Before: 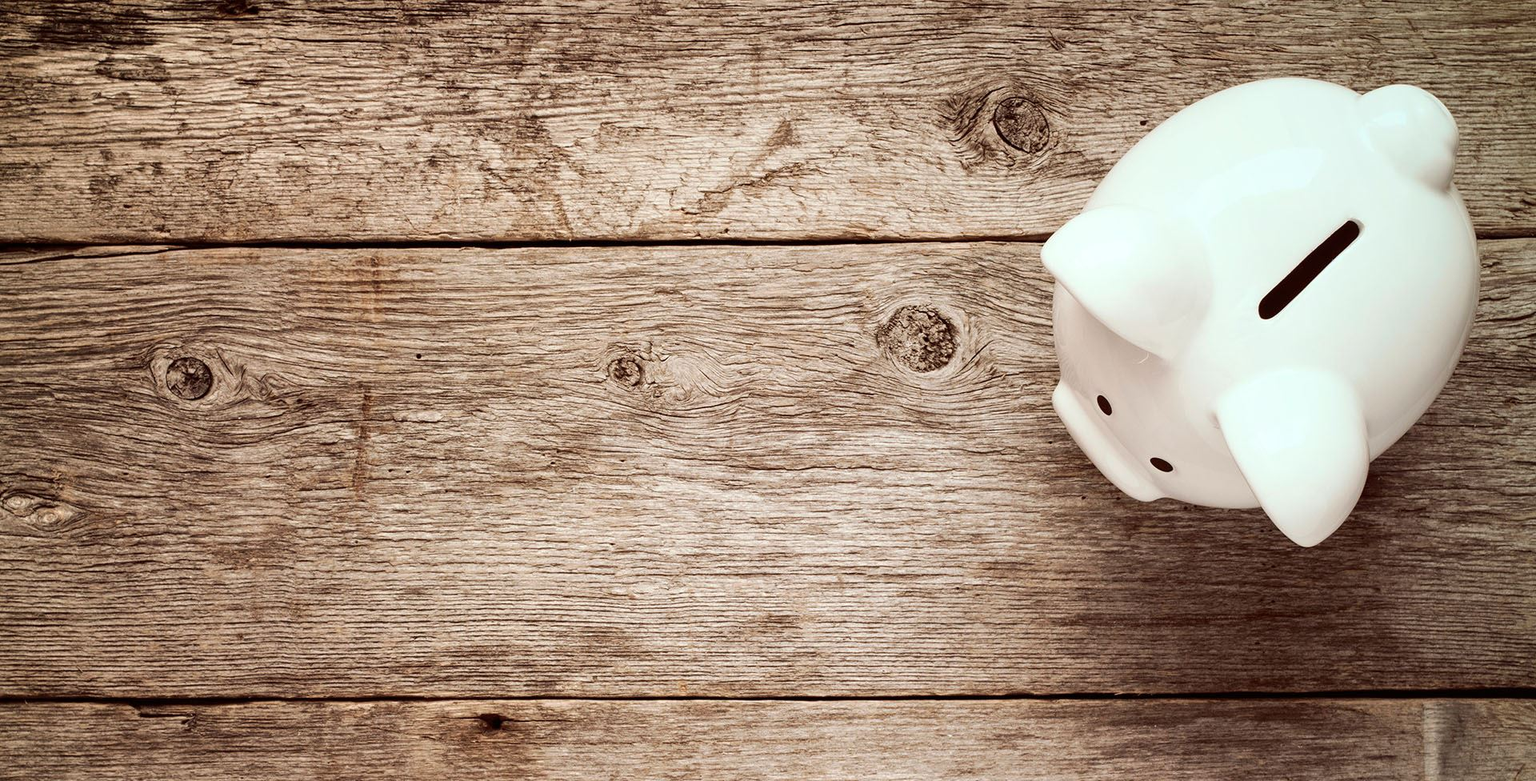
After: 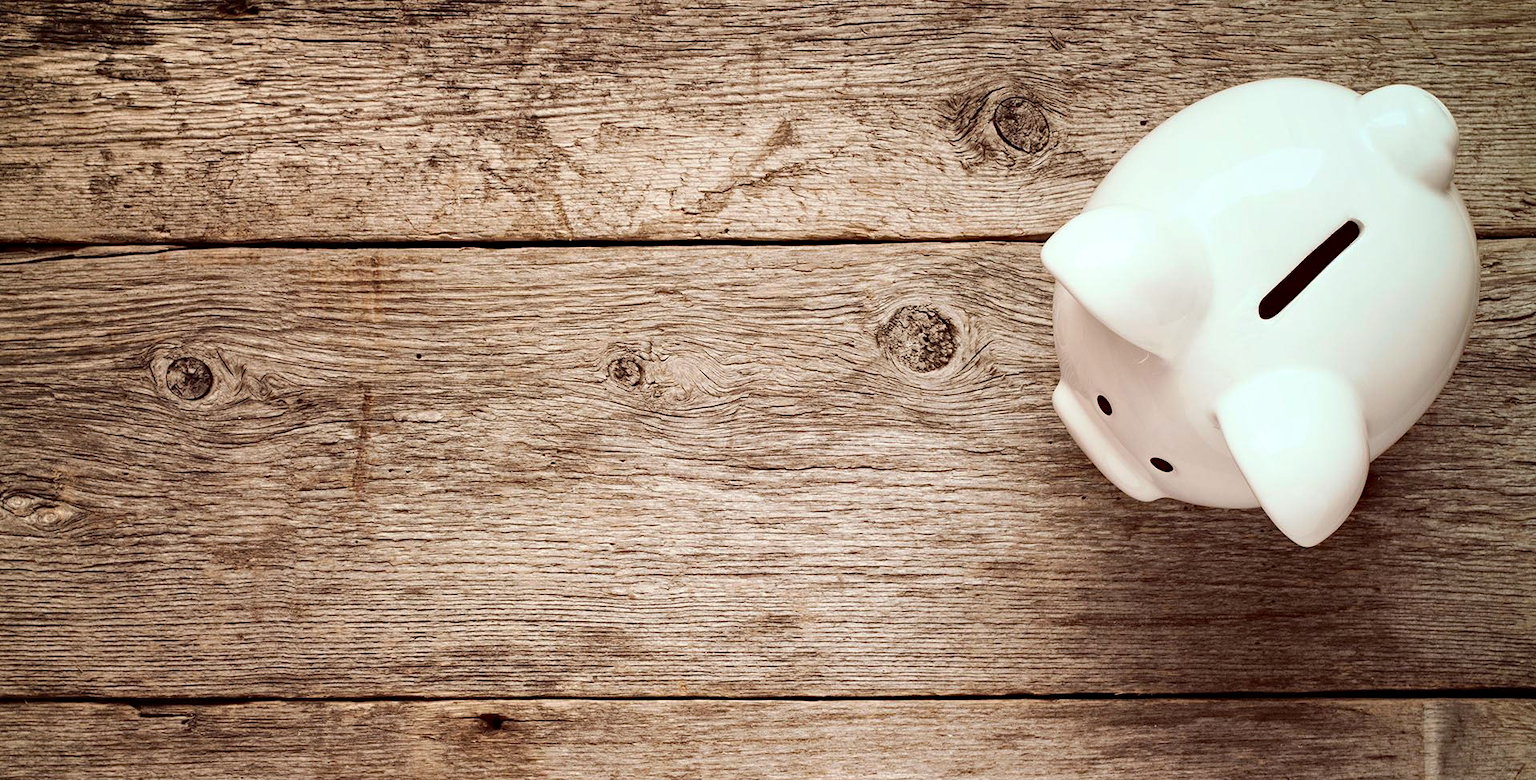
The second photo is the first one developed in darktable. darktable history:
tone equalizer: on, module defaults
haze removal: strength 0.29, distance 0.25, compatibility mode true, adaptive false
